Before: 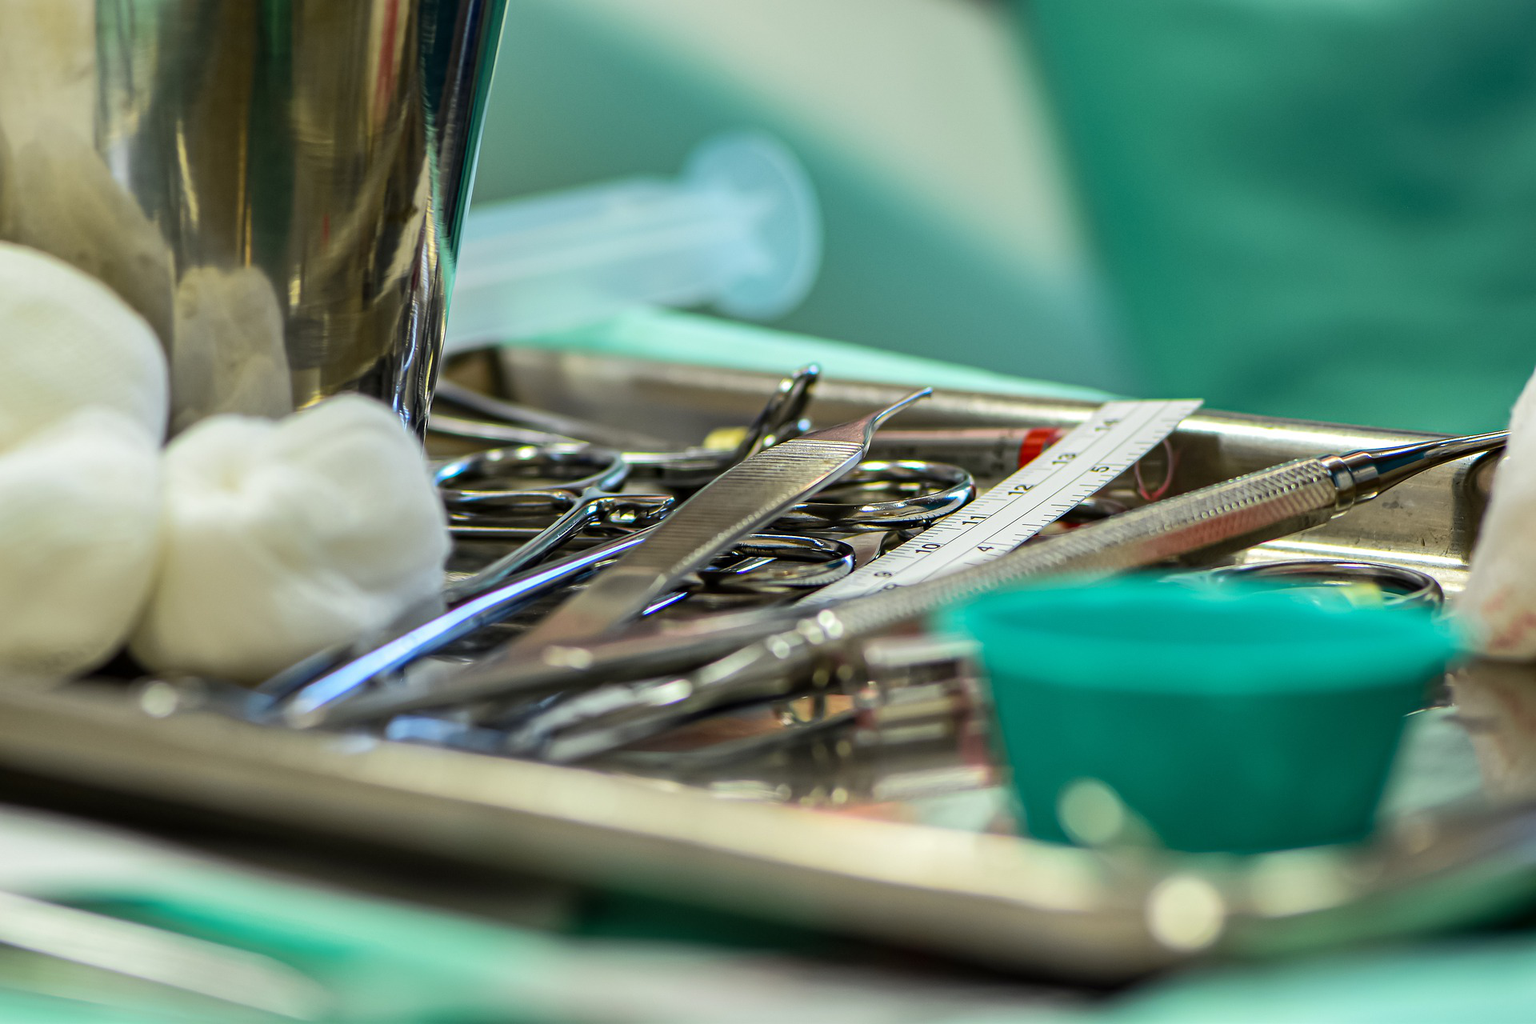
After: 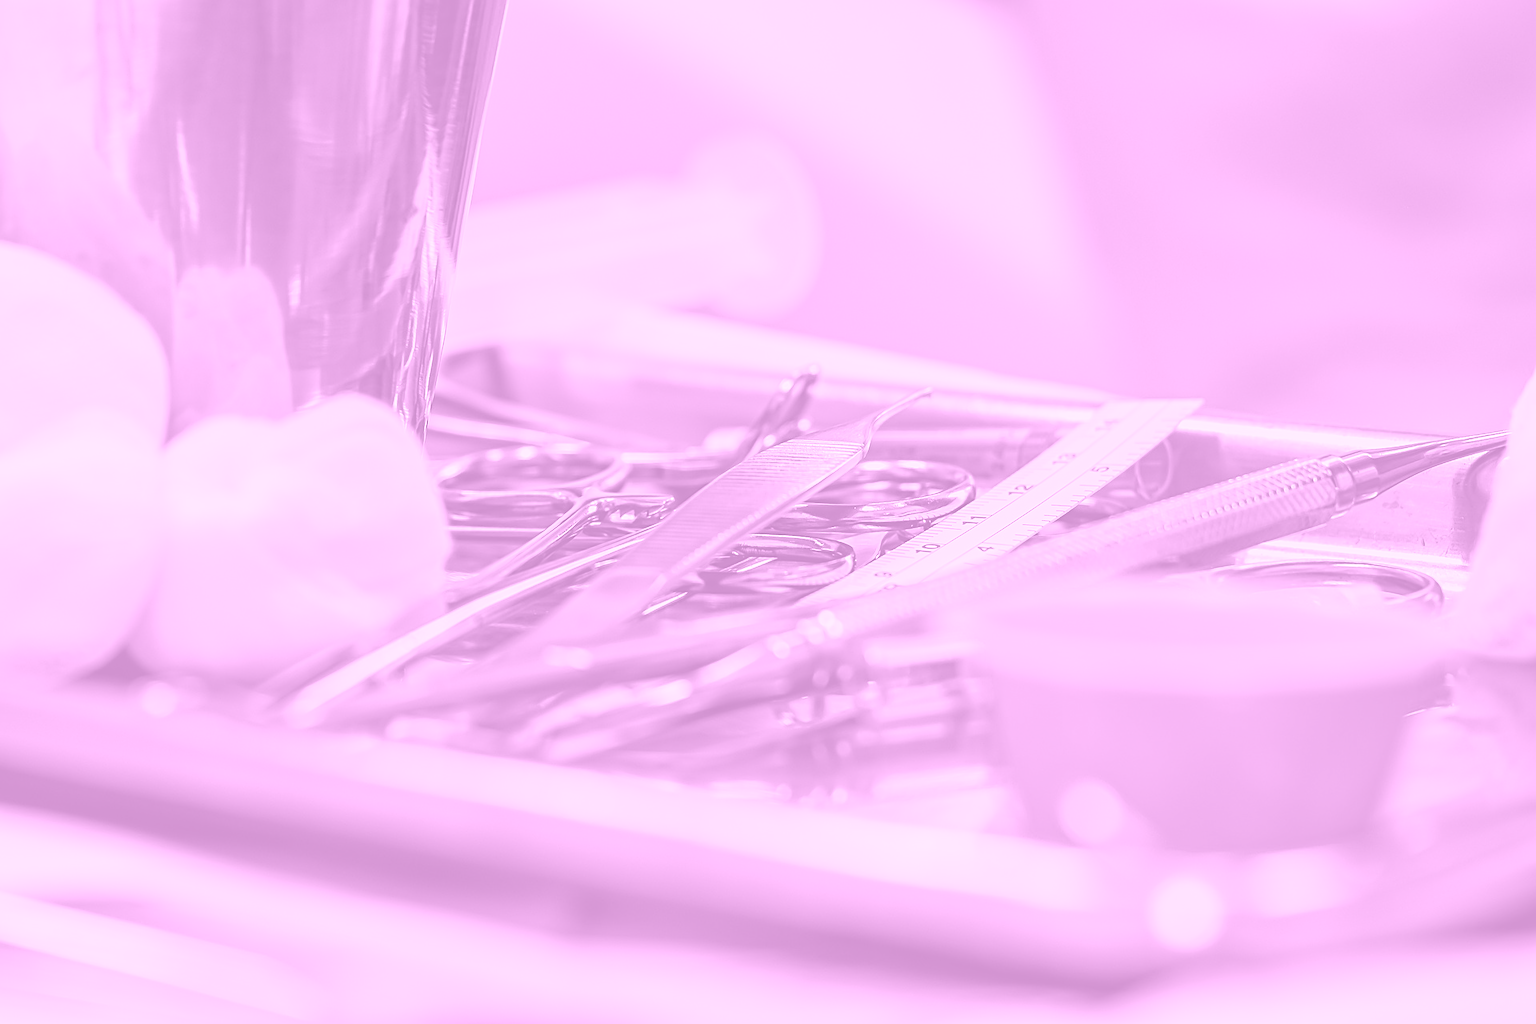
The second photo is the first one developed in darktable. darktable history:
colorize: hue 331.2°, saturation 75%, source mix 30.28%, lightness 70.52%, version 1
exposure: black level correction 0, exposure 0.3 EV, compensate highlight preservation false
rotate and perspective: automatic cropping original format, crop left 0, crop top 0
sharpen: on, module defaults
